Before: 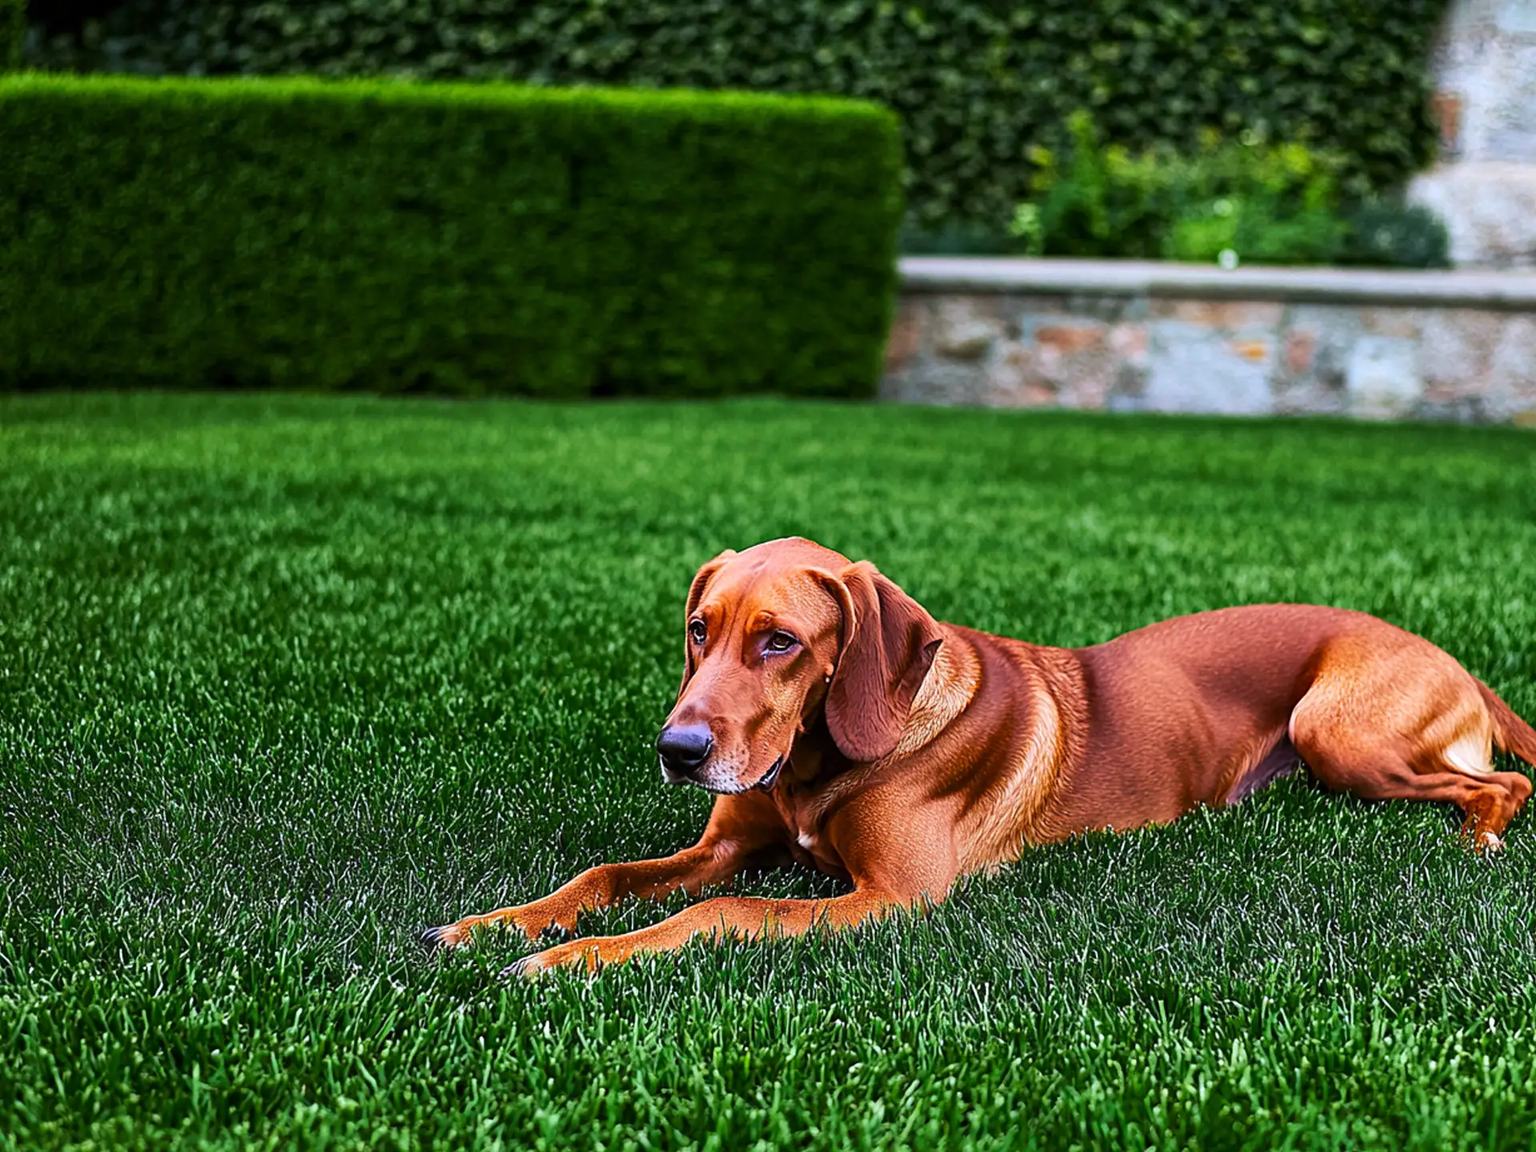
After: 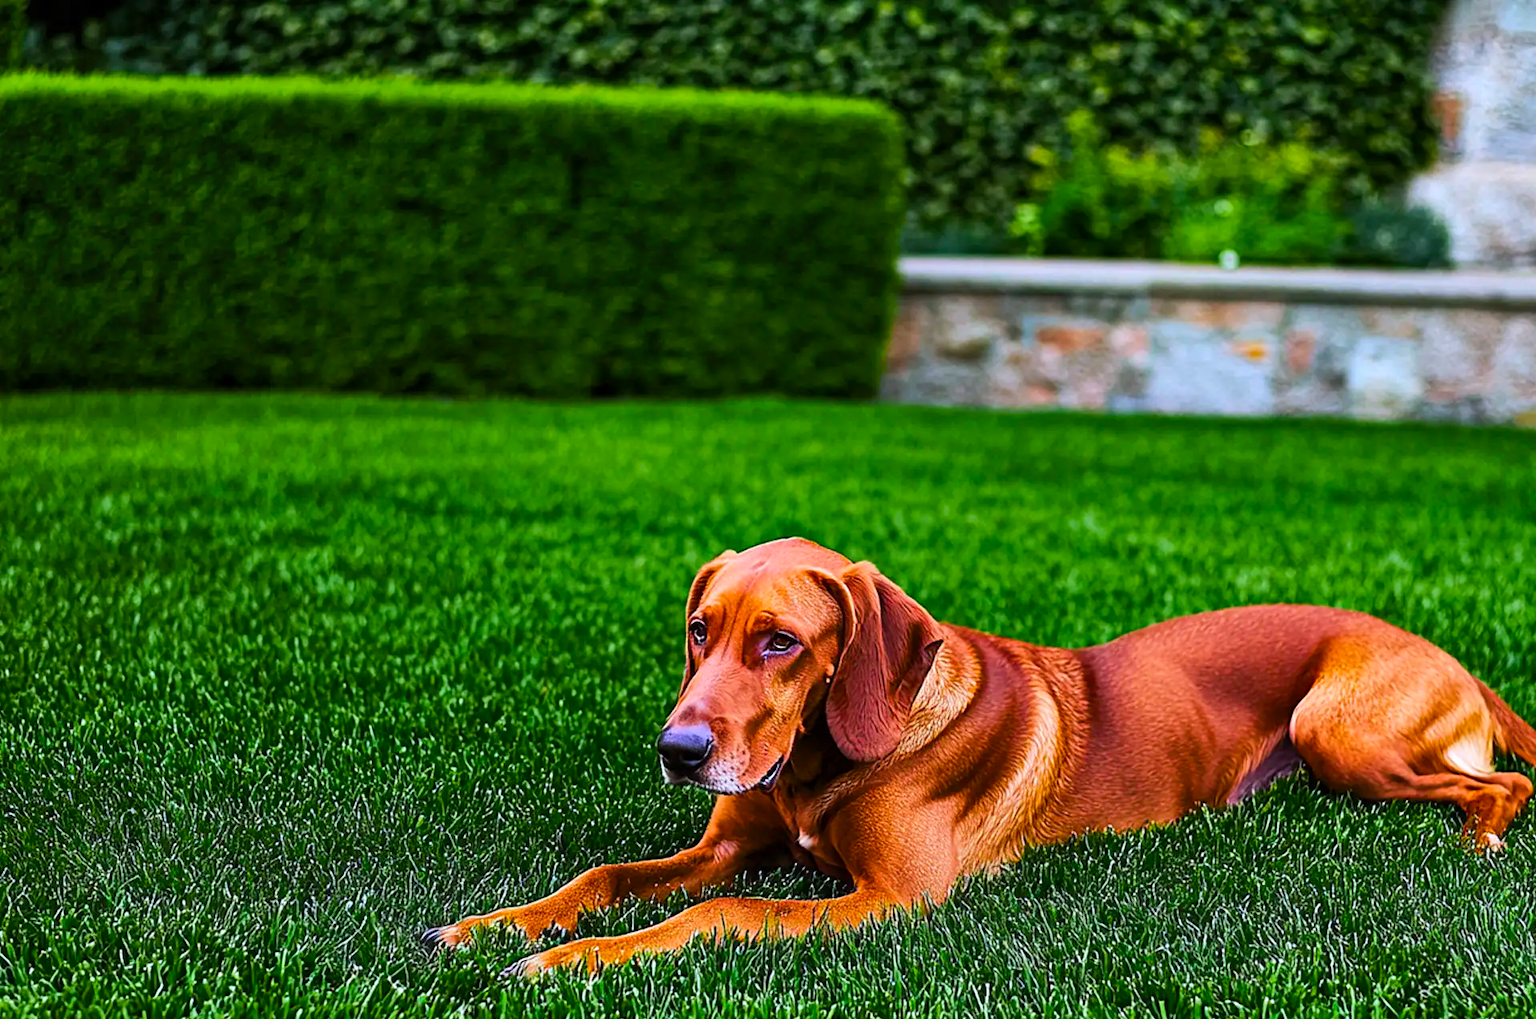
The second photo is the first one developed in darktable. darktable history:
color balance rgb: perceptual saturation grading › global saturation 30.056%, global vibrance 20%
shadows and highlights: shadows 40.12, highlights -53.18, low approximation 0.01, soften with gaussian
crop and rotate: top 0%, bottom 11.52%
